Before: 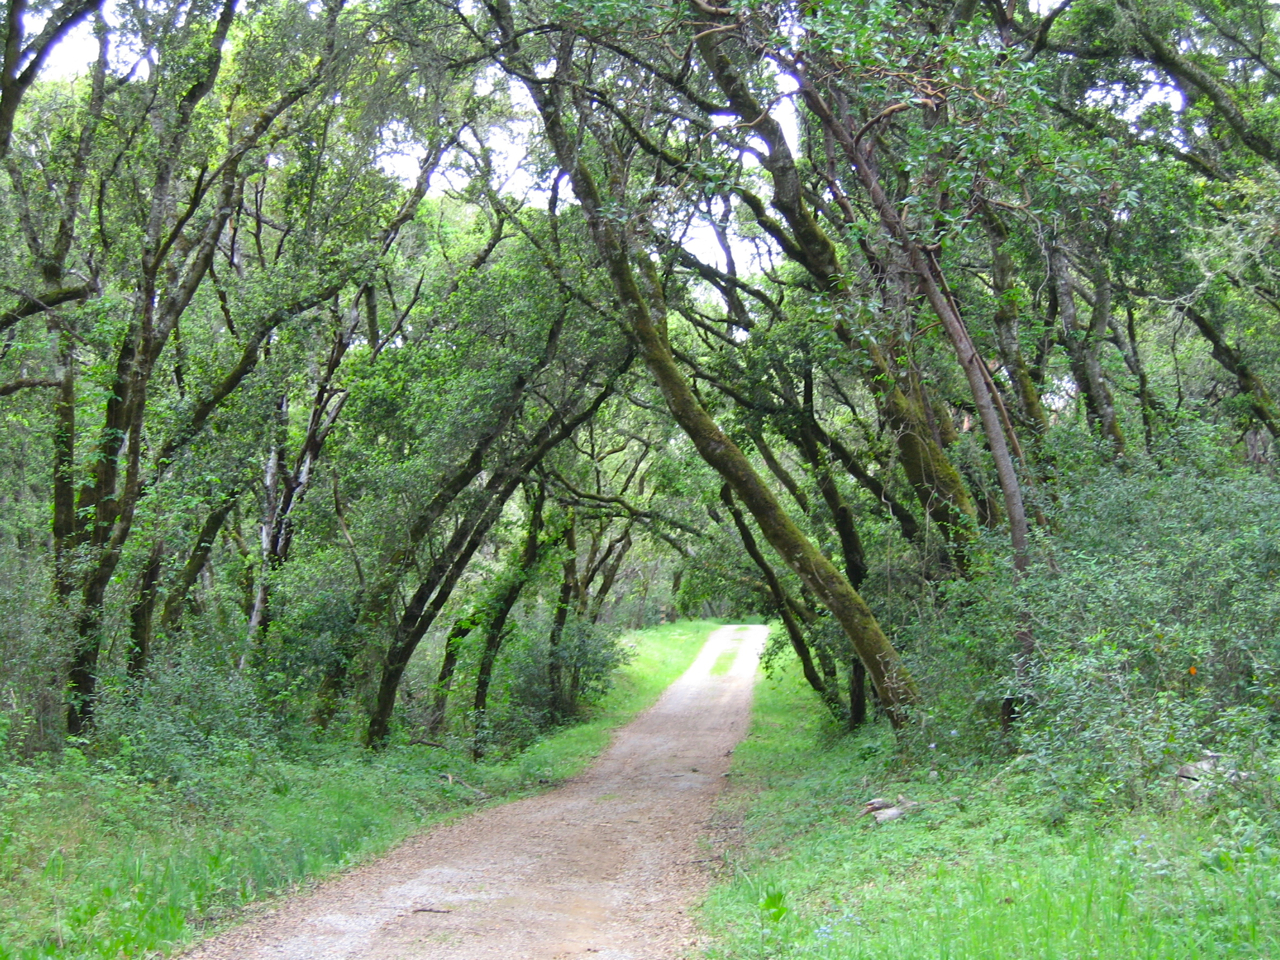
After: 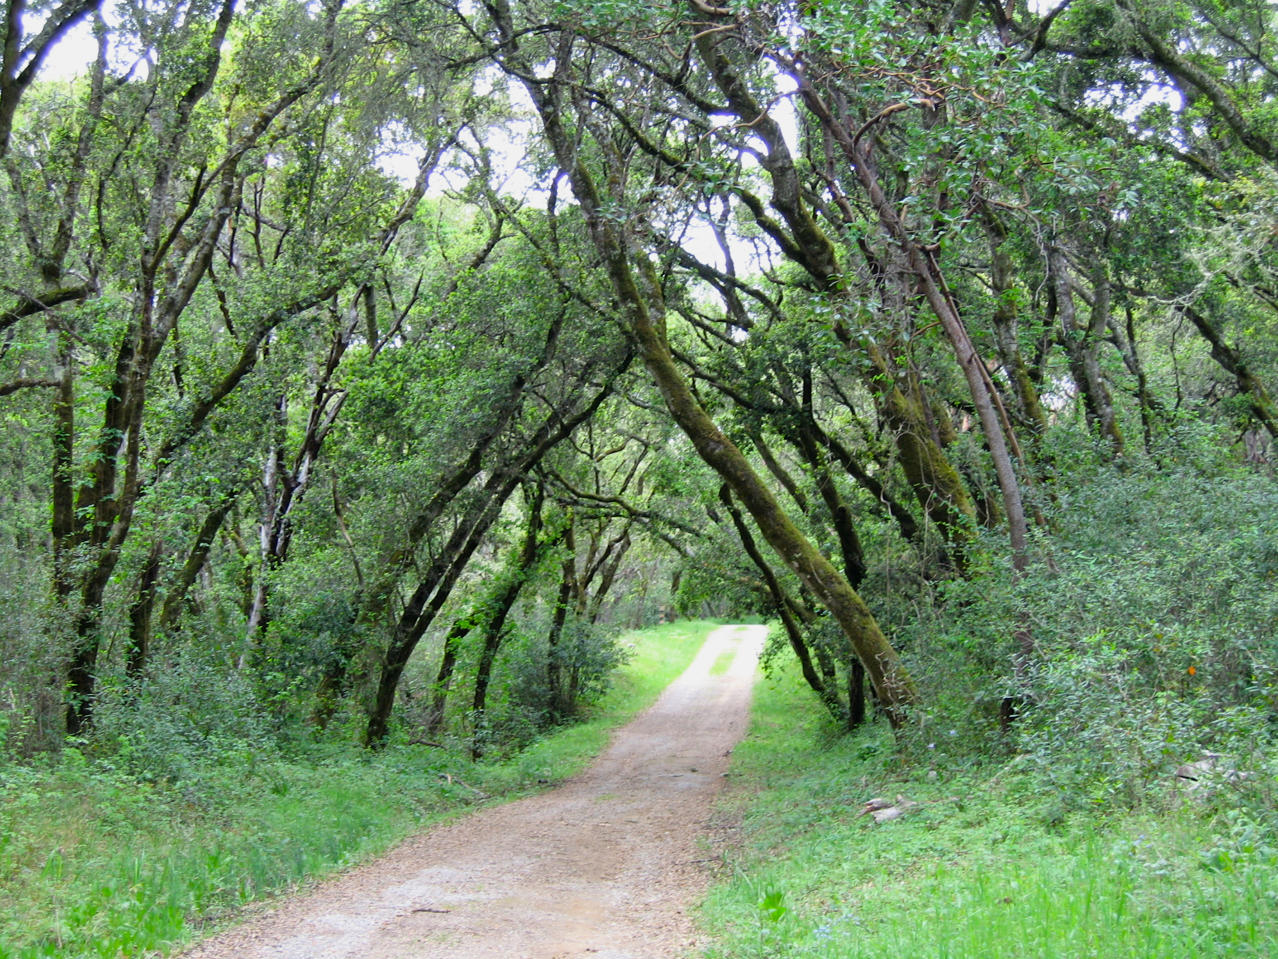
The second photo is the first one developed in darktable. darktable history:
crop and rotate: left 0.126%
filmic rgb: black relative exposure -9.5 EV, white relative exposure 3.02 EV, hardness 6.12
